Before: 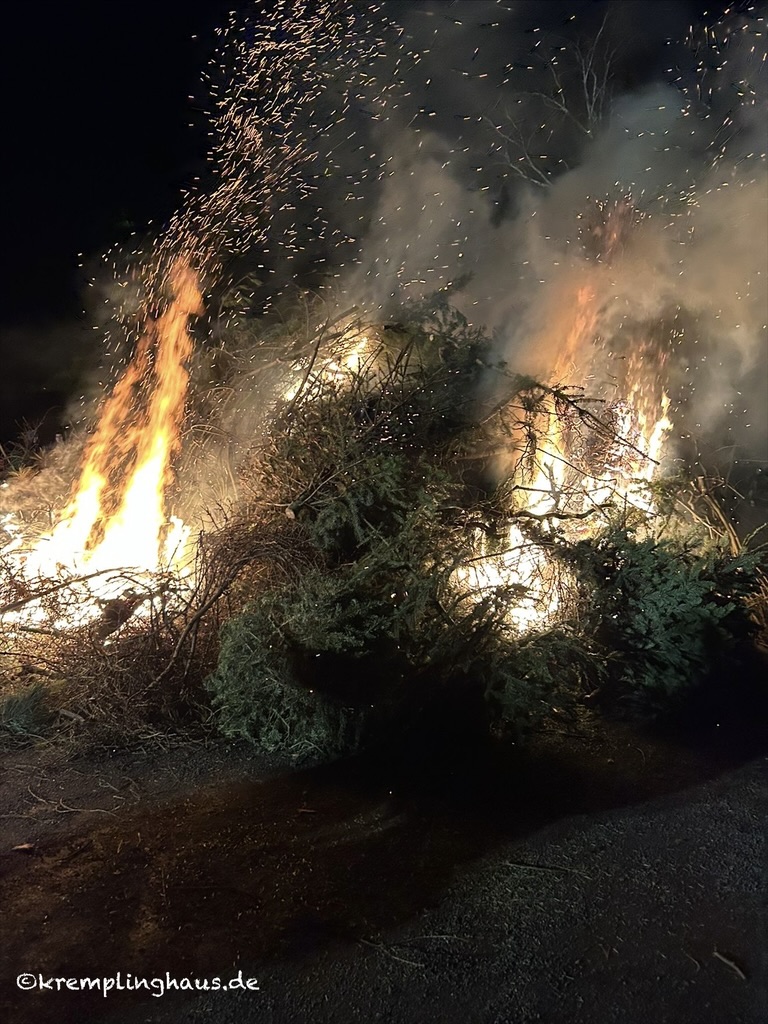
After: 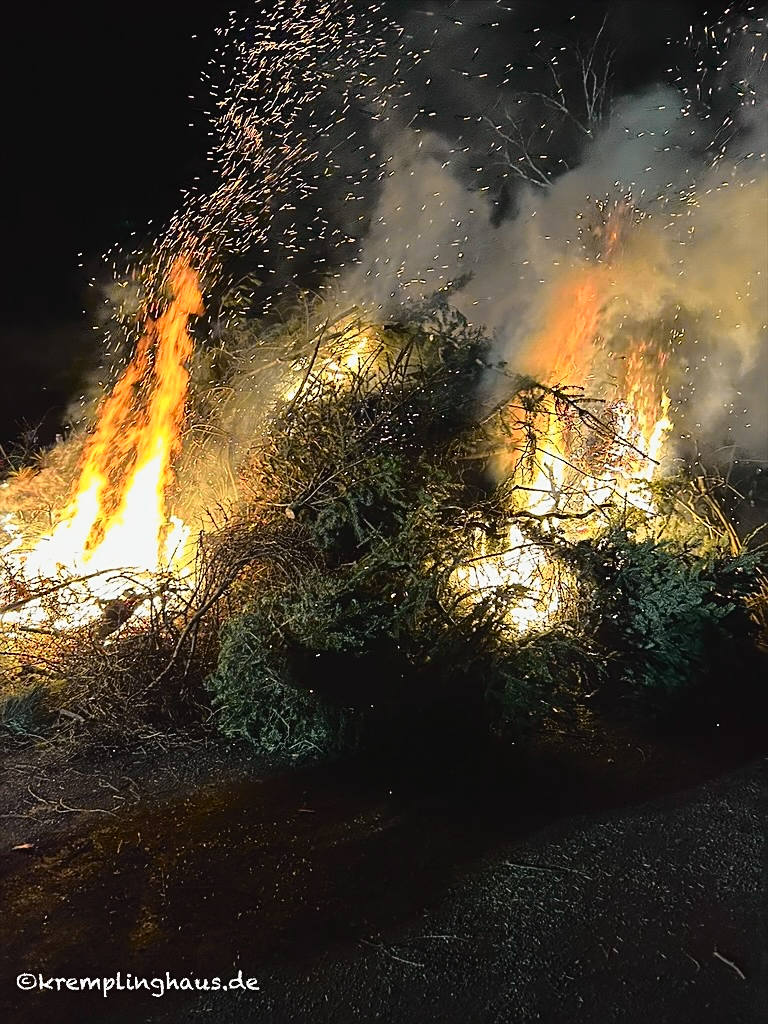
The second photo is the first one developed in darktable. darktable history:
exposure: compensate exposure bias true, compensate highlight preservation false
tone curve: curves: ch0 [(0, 0.029) (0.168, 0.142) (0.359, 0.44) (0.469, 0.544) (0.634, 0.722) (0.858, 0.903) (1, 0.968)]; ch1 [(0, 0) (0.437, 0.453) (0.472, 0.47) (0.502, 0.502) (0.54, 0.534) (0.57, 0.592) (0.618, 0.66) (0.699, 0.749) (0.859, 0.899) (1, 1)]; ch2 [(0, 0) (0.33, 0.301) (0.421, 0.443) (0.476, 0.498) (0.505, 0.503) (0.547, 0.557) (0.586, 0.634) (0.608, 0.676) (1, 1)], color space Lab, independent channels, preserve colors none
sharpen: on, module defaults
